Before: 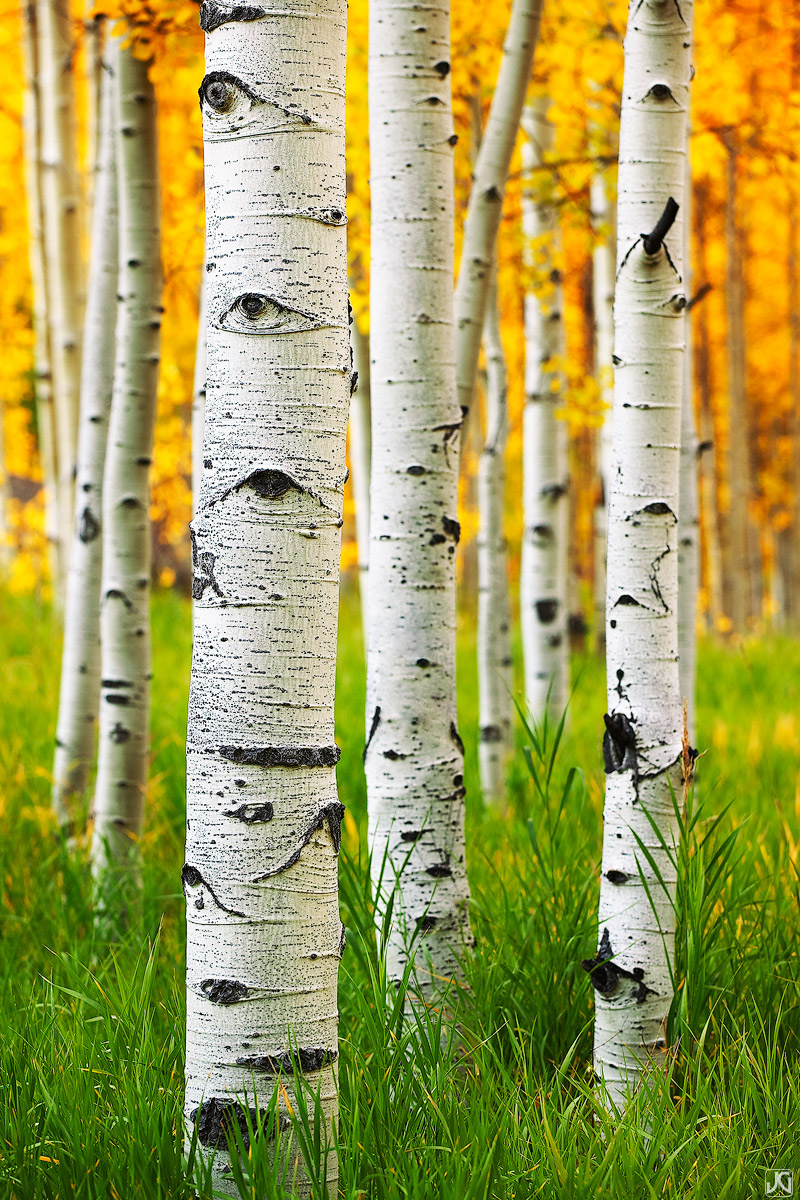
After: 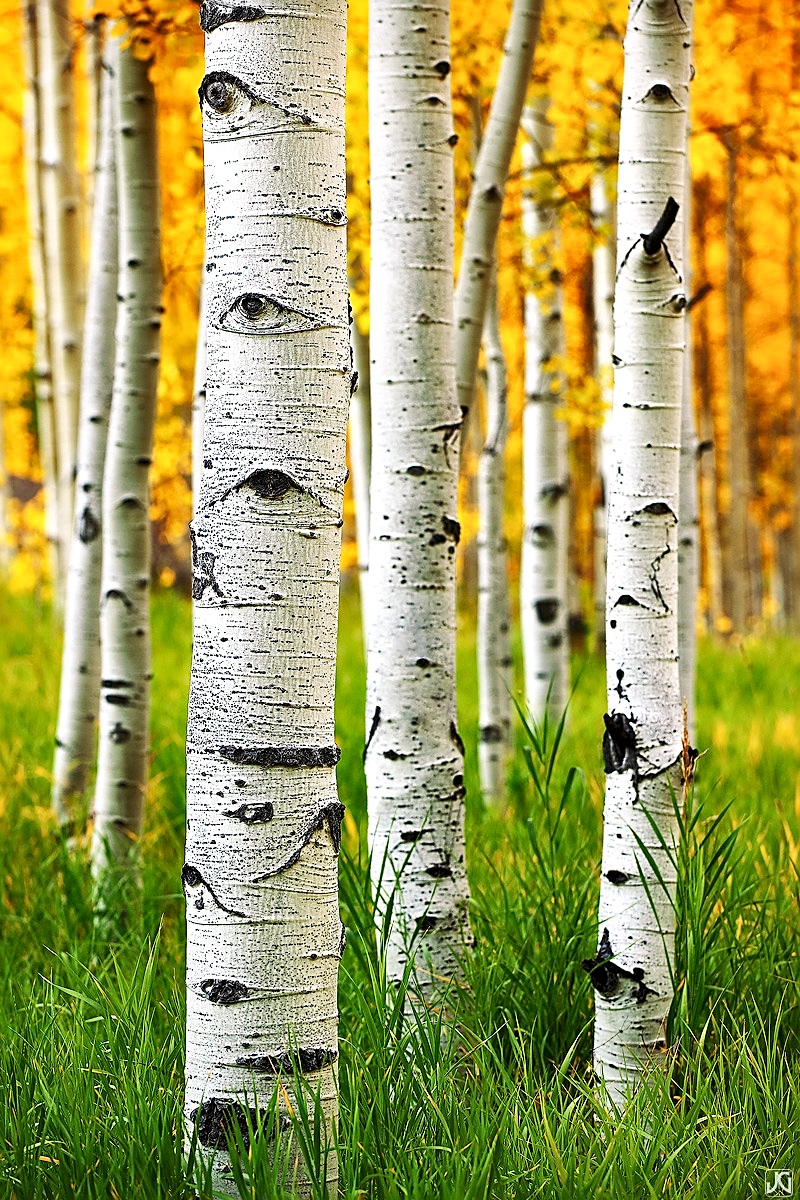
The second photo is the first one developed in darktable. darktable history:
local contrast: mode bilateral grid, contrast 24, coarseness 59, detail 152%, midtone range 0.2
sharpen: on, module defaults
